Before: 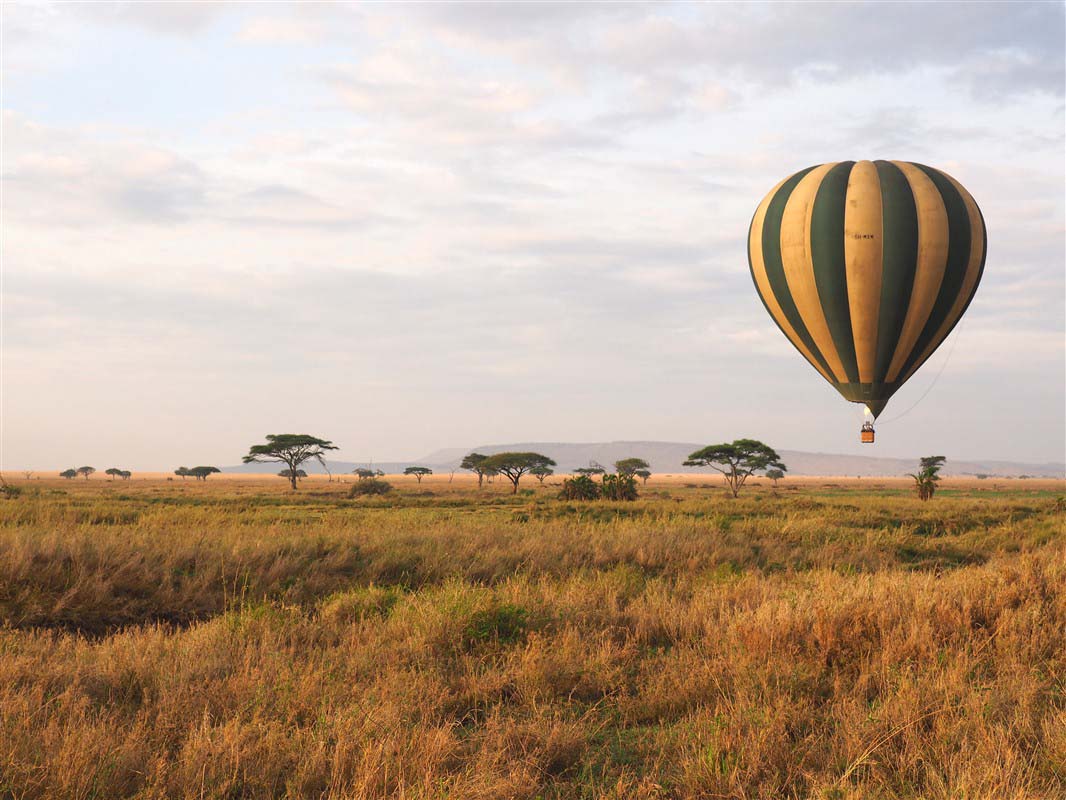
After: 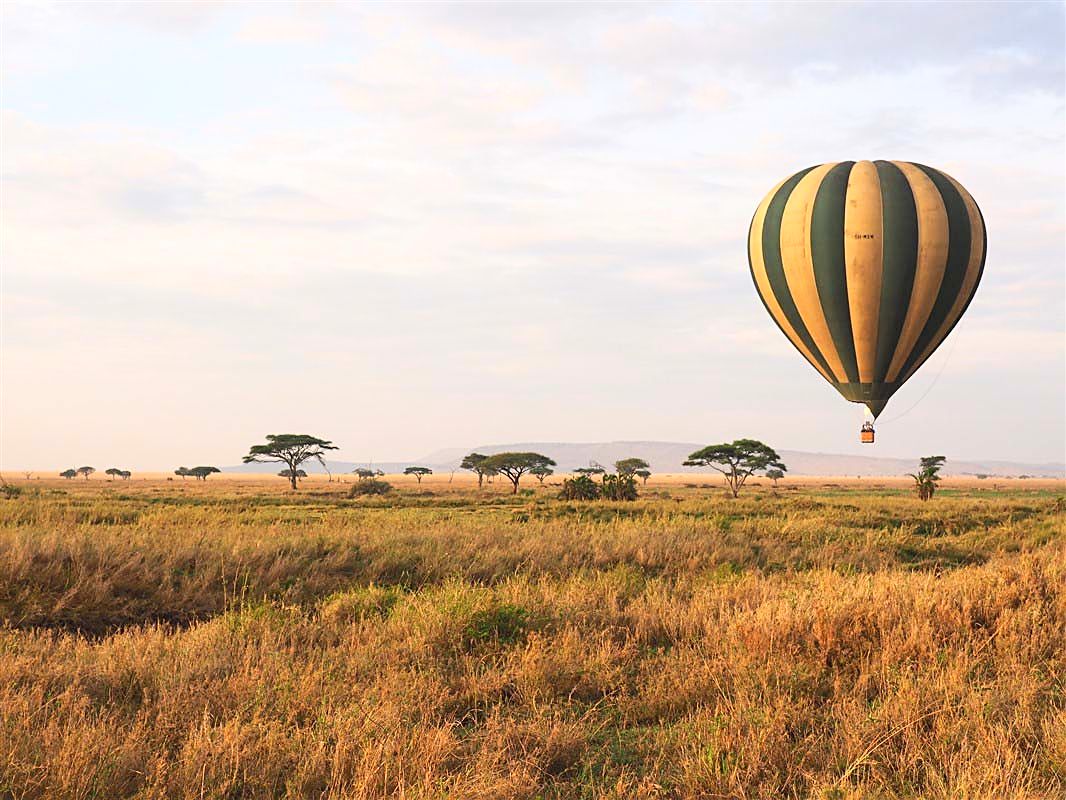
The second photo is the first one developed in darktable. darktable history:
sharpen: on, module defaults
contrast brightness saturation: contrast 0.201, brightness 0.152, saturation 0.136
